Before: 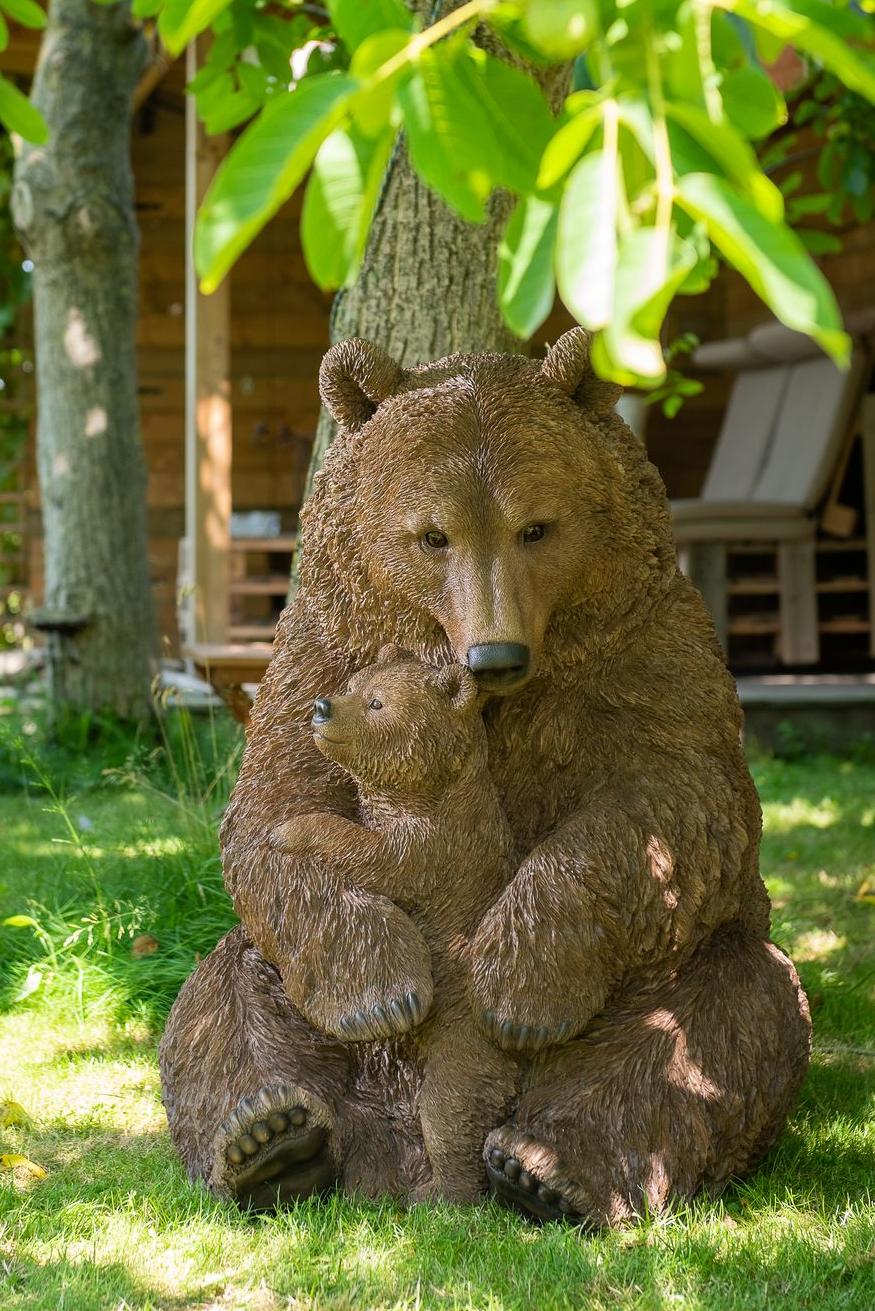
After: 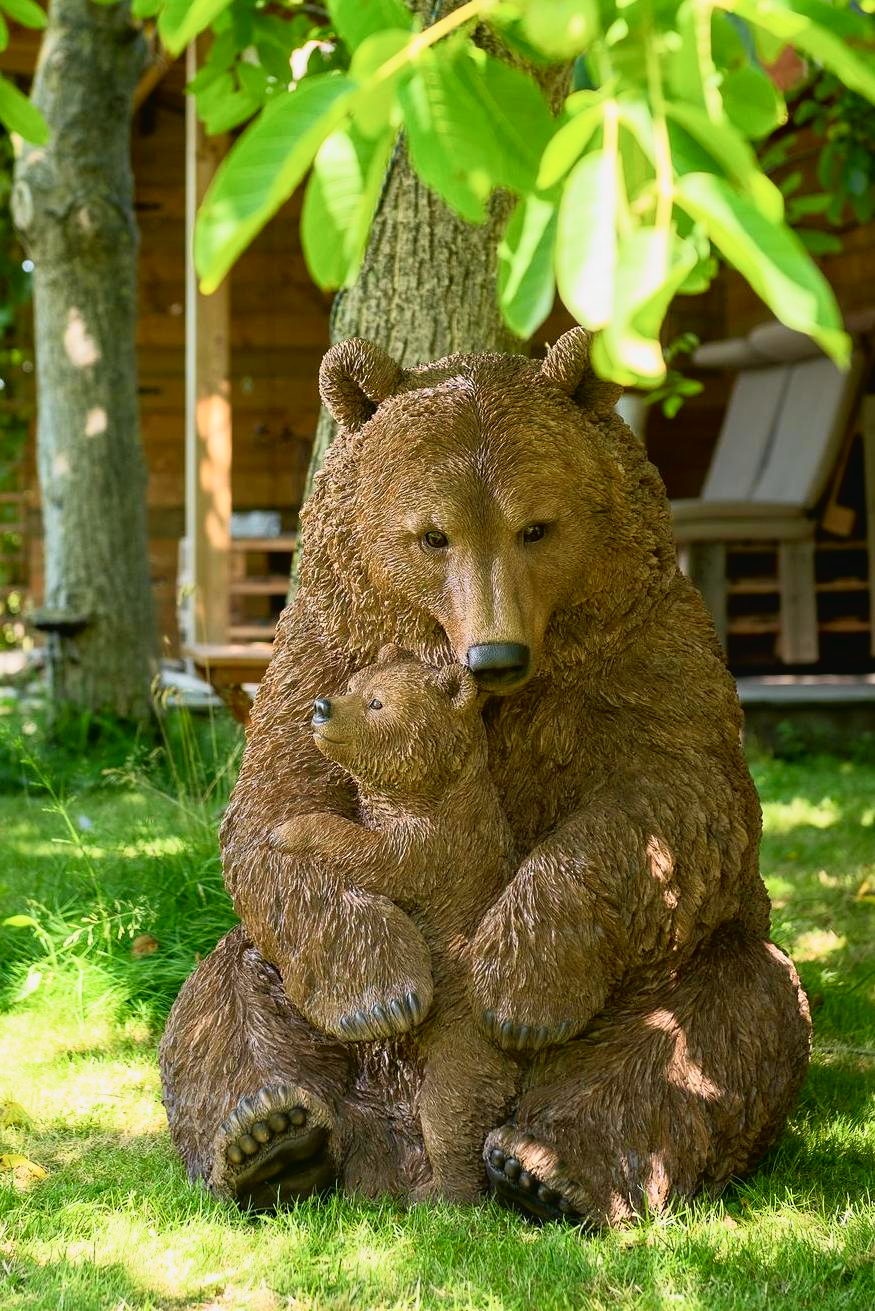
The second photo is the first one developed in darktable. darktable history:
tone curve: curves: ch0 [(0, 0.024) (0.031, 0.027) (0.113, 0.069) (0.198, 0.18) (0.304, 0.303) (0.441, 0.462) (0.557, 0.6) (0.711, 0.79) (0.812, 0.878) (0.927, 0.935) (1, 0.963)]; ch1 [(0, 0) (0.222, 0.2) (0.343, 0.325) (0.45, 0.441) (0.502, 0.501) (0.527, 0.534) (0.55, 0.561) (0.632, 0.656) (0.735, 0.754) (1, 1)]; ch2 [(0, 0) (0.249, 0.222) (0.352, 0.348) (0.424, 0.439) (0.476, 0.482) (0.499, 0.501) (0.517, 0.516) (0.532, 0.544) (0.558, 0.585) (0.596, 0.629) (0.726, 0.745) (0.82, 0.796) (0.998, 0.928)], color space Lab, independent channels, preserve colors none
tone equalizer: on, module defaults
sharpen: radius 5.325, amount 0.312, threshold 26.433
